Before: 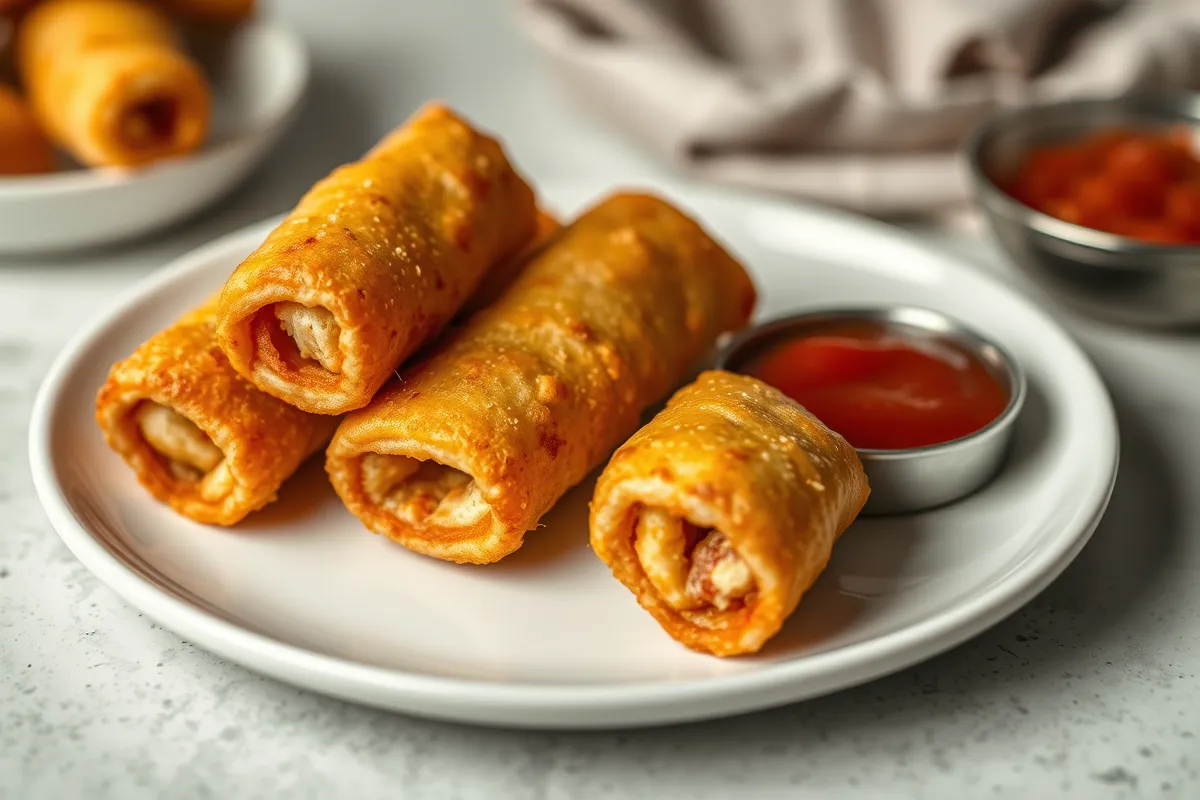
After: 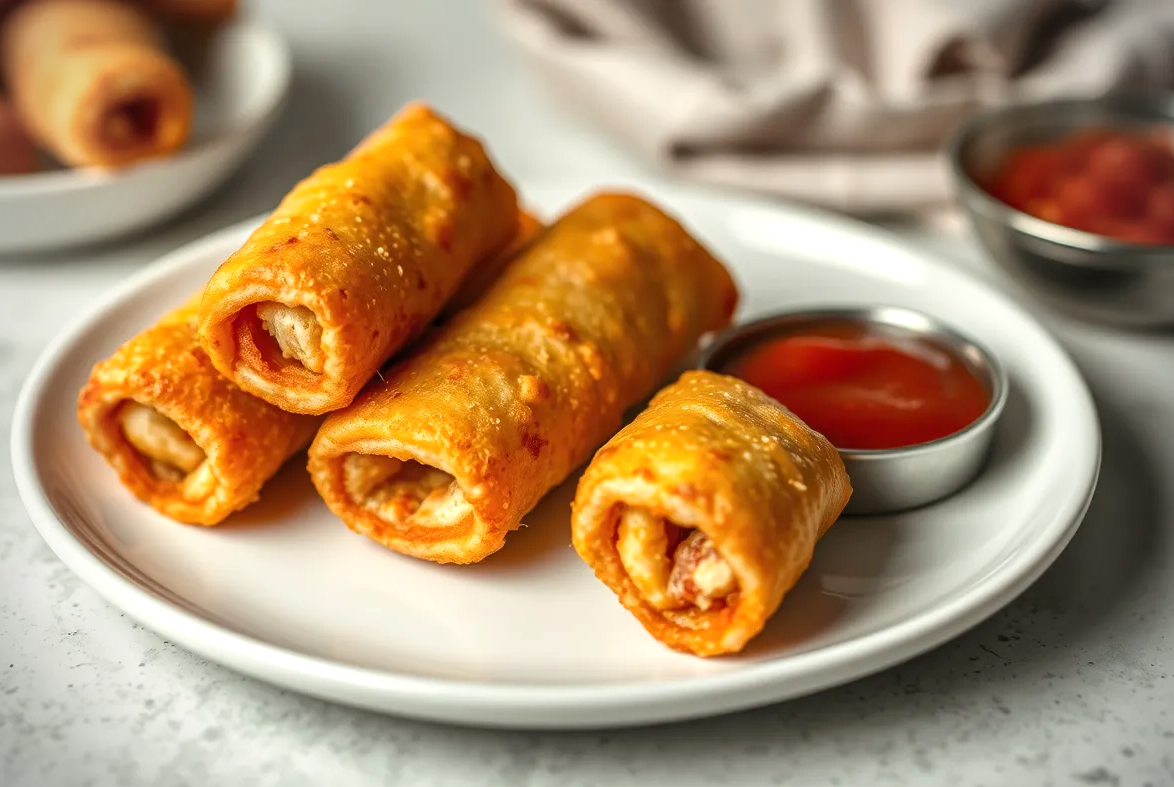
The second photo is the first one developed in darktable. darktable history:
levels: levels [0.018, 0.493, 1]
vignetting: on, module defaults
crop and rotate: left 1.532%, right 0.607%, bottom 1.559%
exposure: black level correction 0, exposure 0.199 EV, compensate highlight preservation false
tone equalizer: smoothing diameter 24.97%, edges refinement/feathering 5.92, preserve details guided filter
